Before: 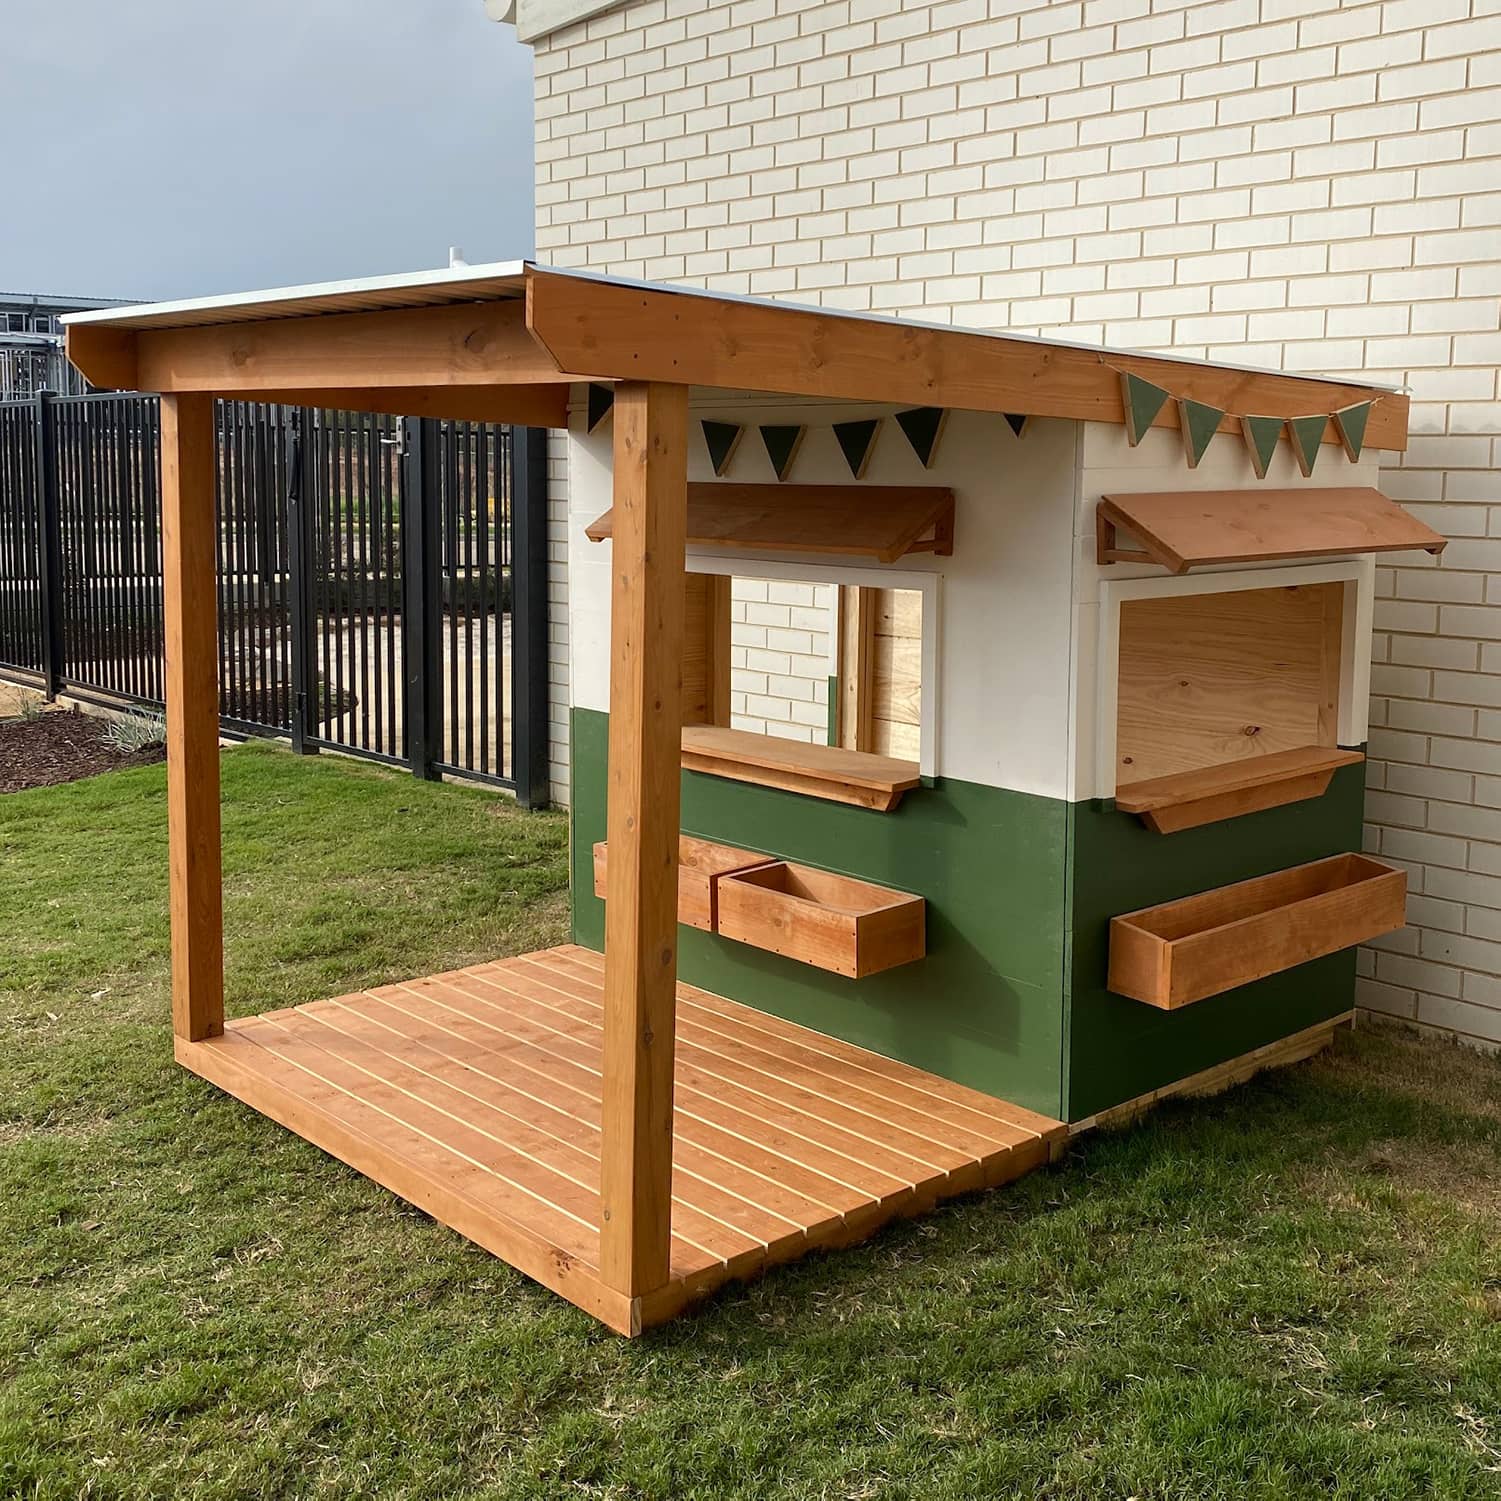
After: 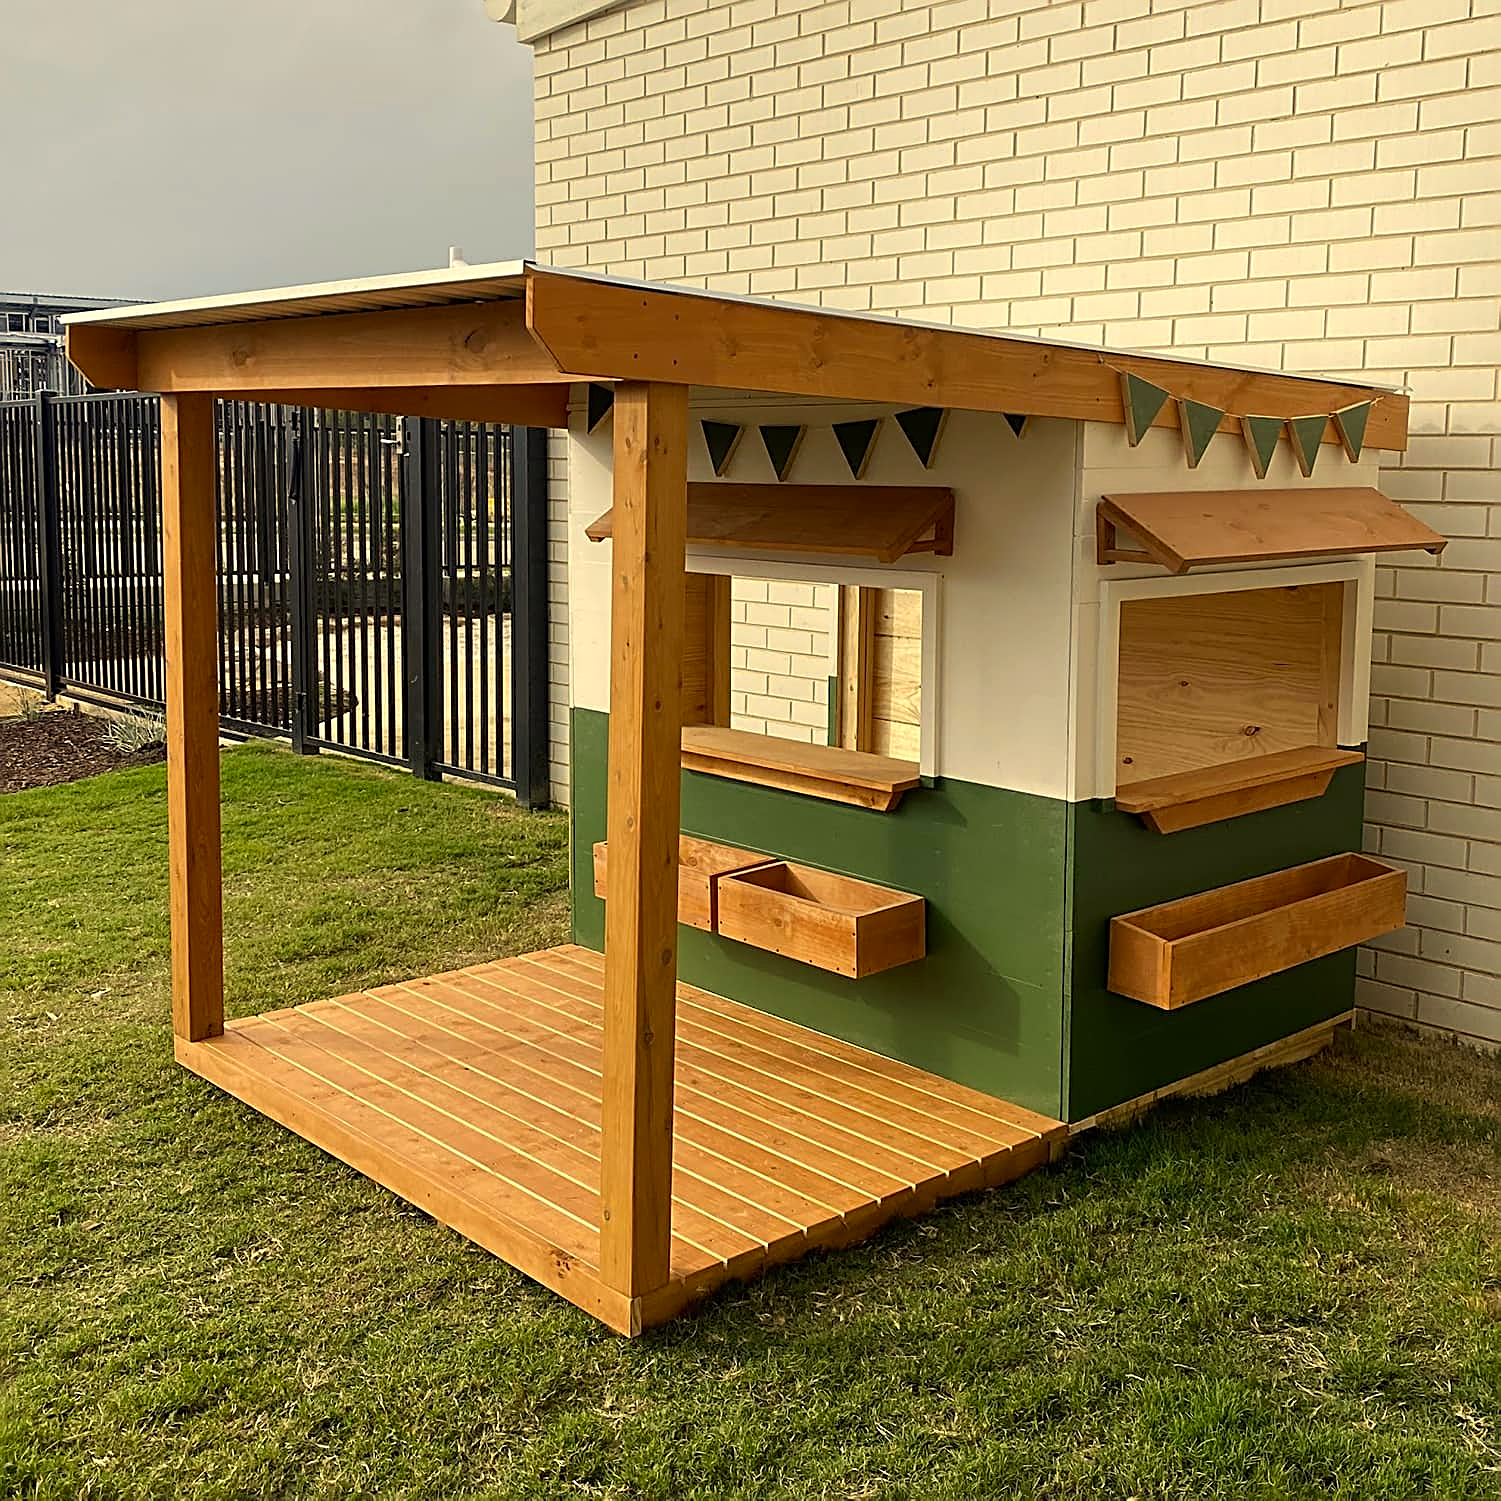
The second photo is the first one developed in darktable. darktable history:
color correction: highlights a* 2.73, highlights b* 22.76
sharpen: radius 2.672, amount 0.653
